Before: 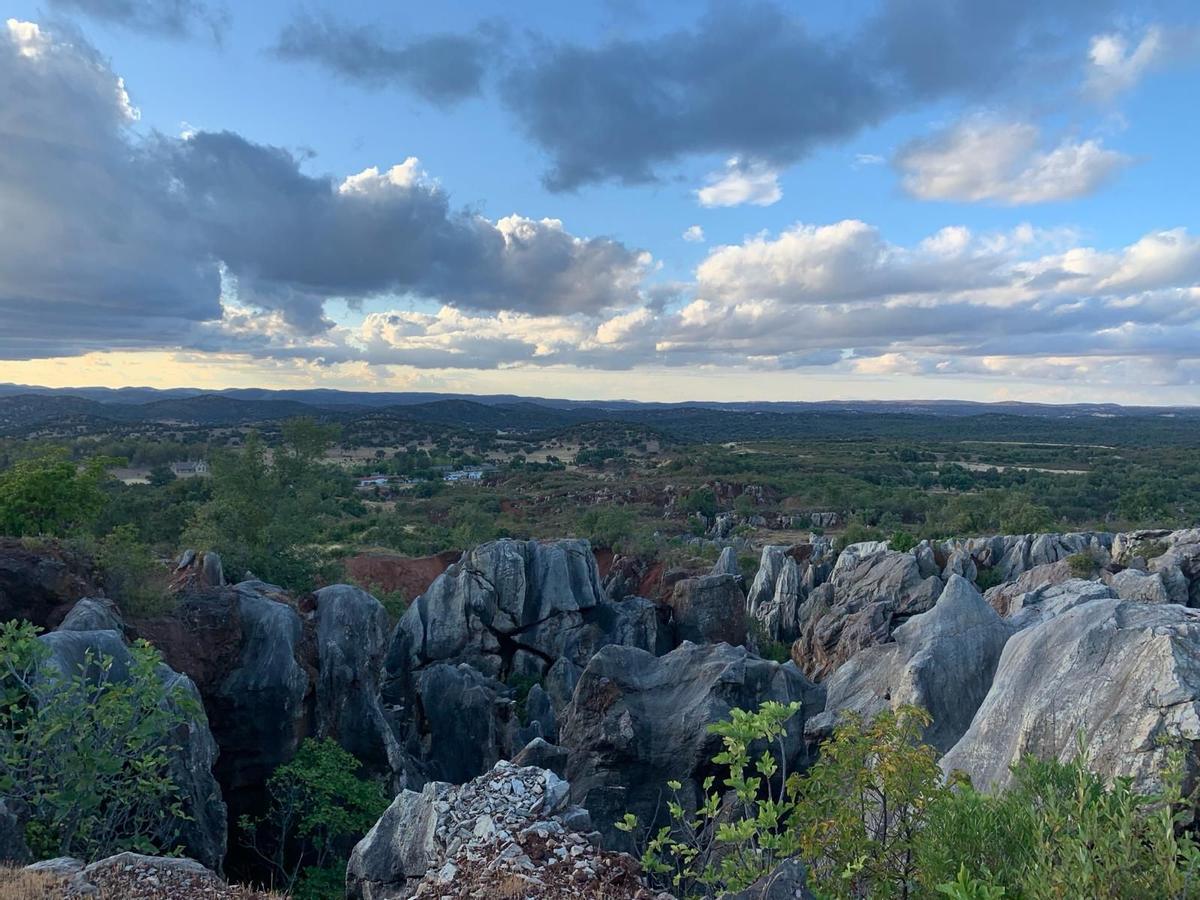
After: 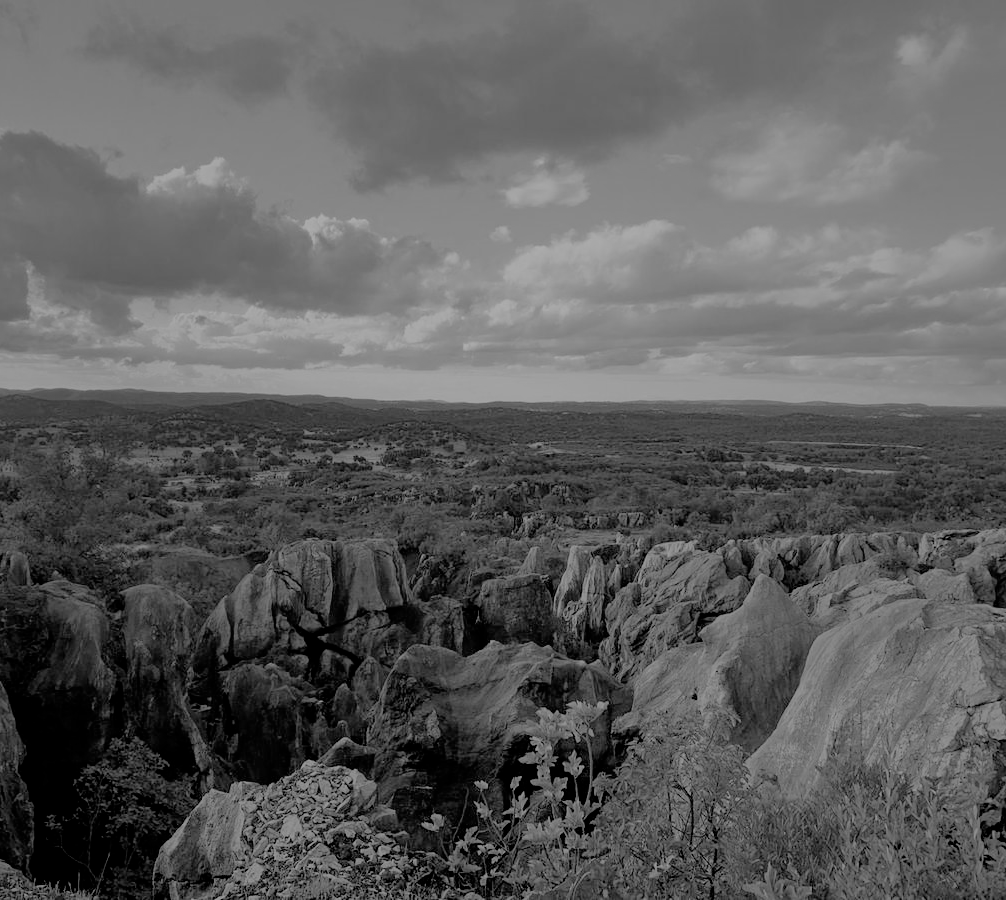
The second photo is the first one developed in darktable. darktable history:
filmic rgb: black relative exposure -4.42 EV, white relative exposure 6.58 EV, hardness 1.85, contrast 0.5
vignetting: fall-off start 18.21%, fall-off radius 137.95%, brightness -0.207, center (-0.078, 0.066), width/height ratio 0.62, shape 0.59
monochrome: on, module defaults
crop: left 16.145%
